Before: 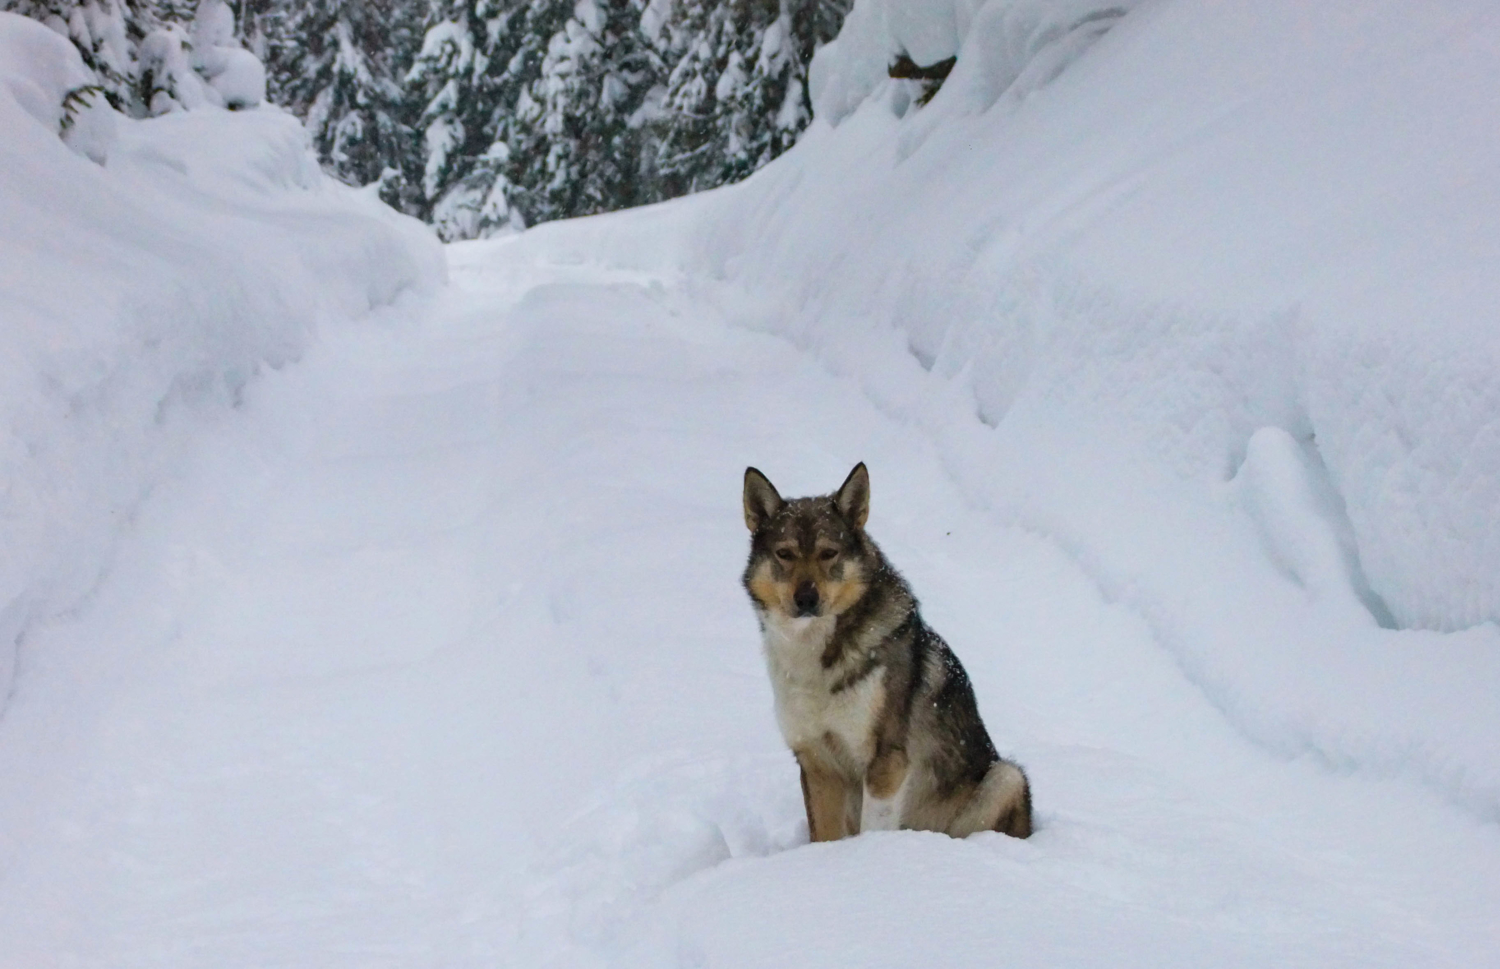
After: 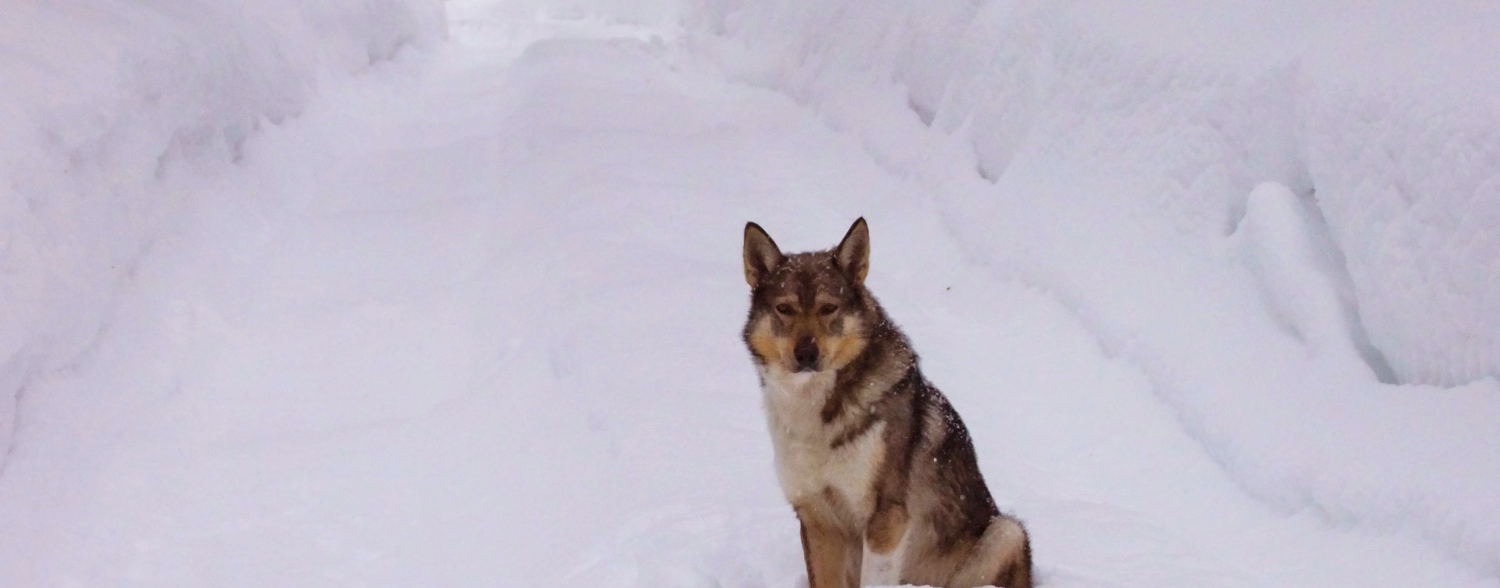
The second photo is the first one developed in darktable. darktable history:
crop and rotate: top 25.357%, bottom 13.942%
rgb levels: mode RGB, independent channels, levels [[0, 0.474, 1], [0, 0.5, 1], [0, 0.5, 1]]
